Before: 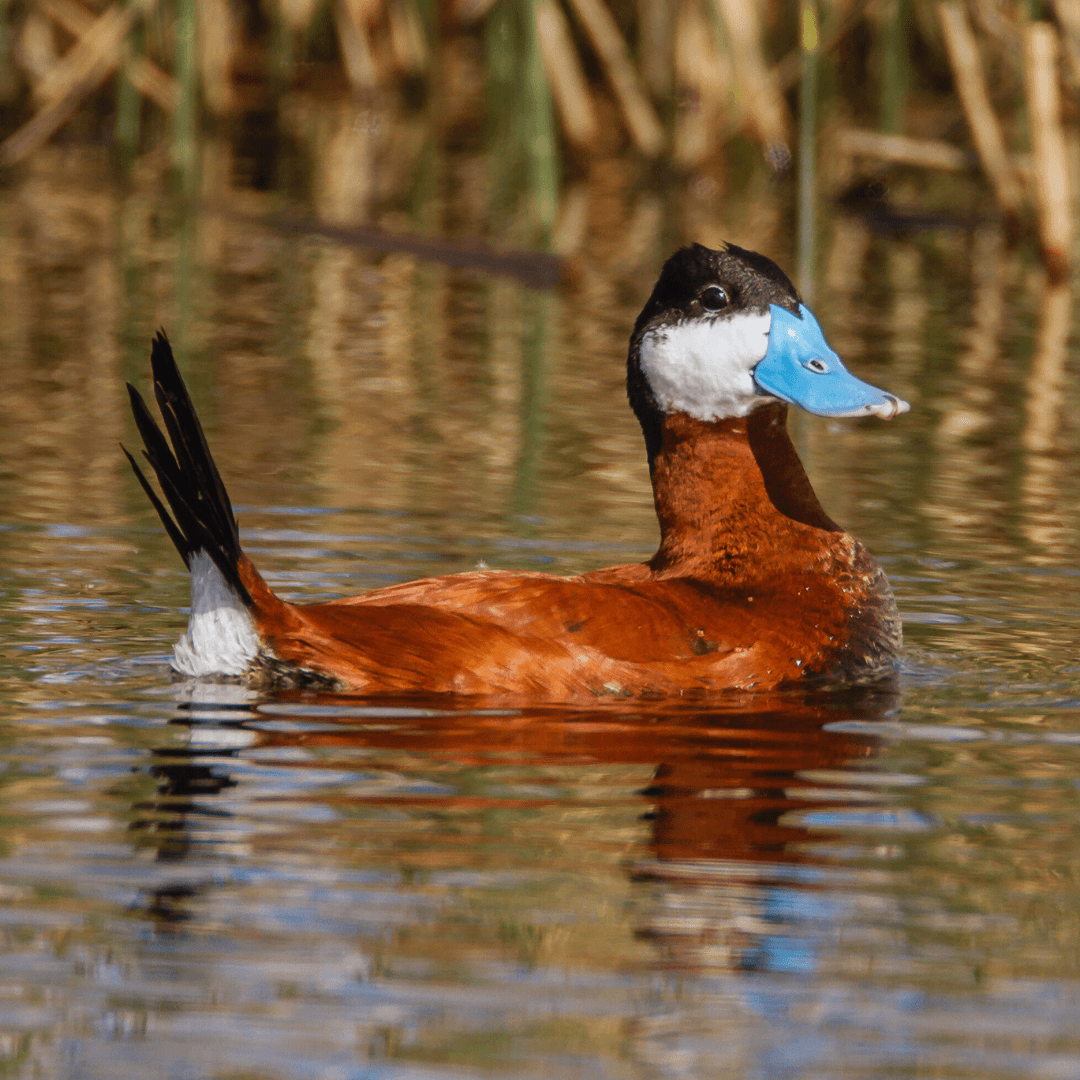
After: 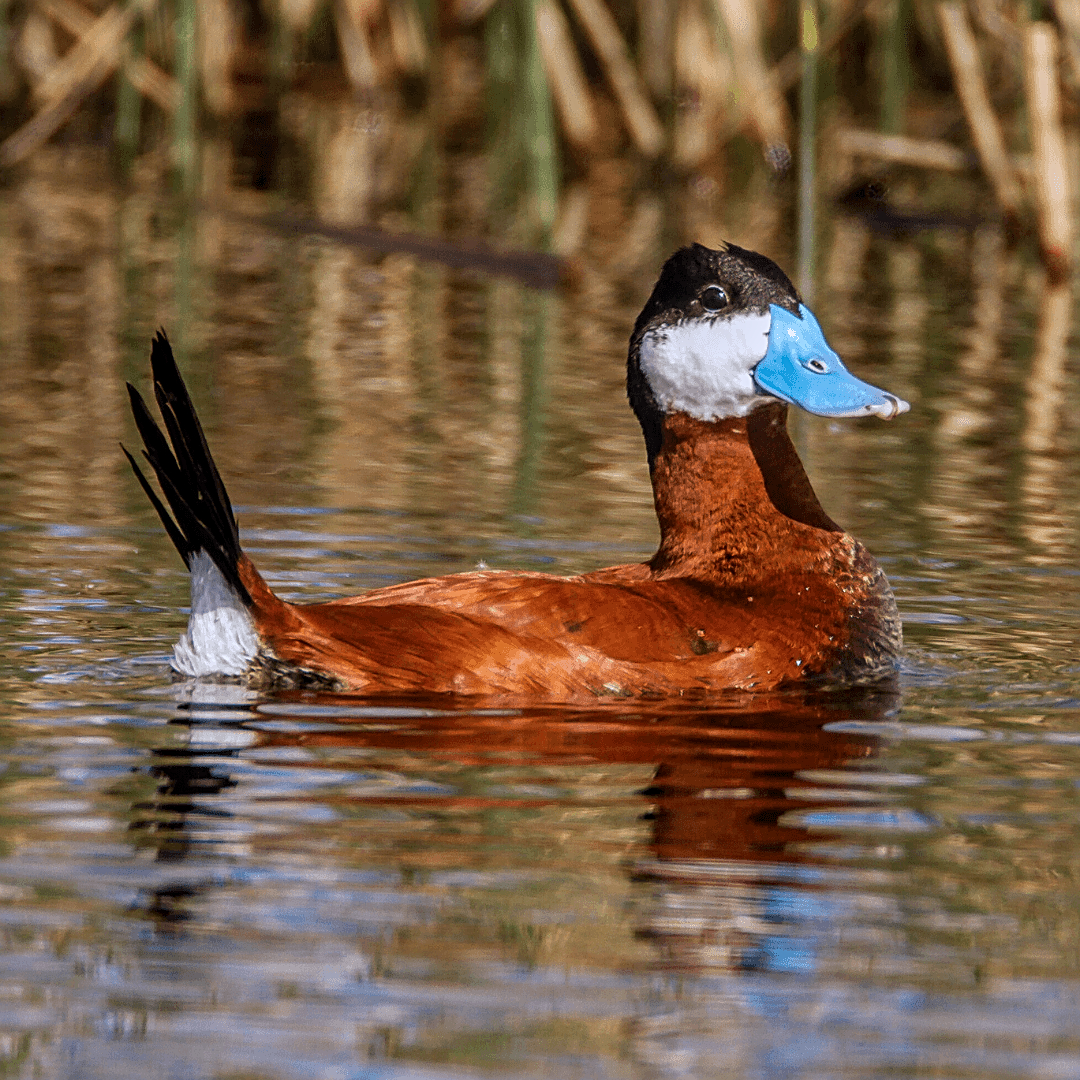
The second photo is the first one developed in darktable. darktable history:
local contrast: on, module defaults
sharpen: on, module defaults
color calibration: illuminant as shot in camera, x 0.358, y 0.373, temperature 4628.91 K
